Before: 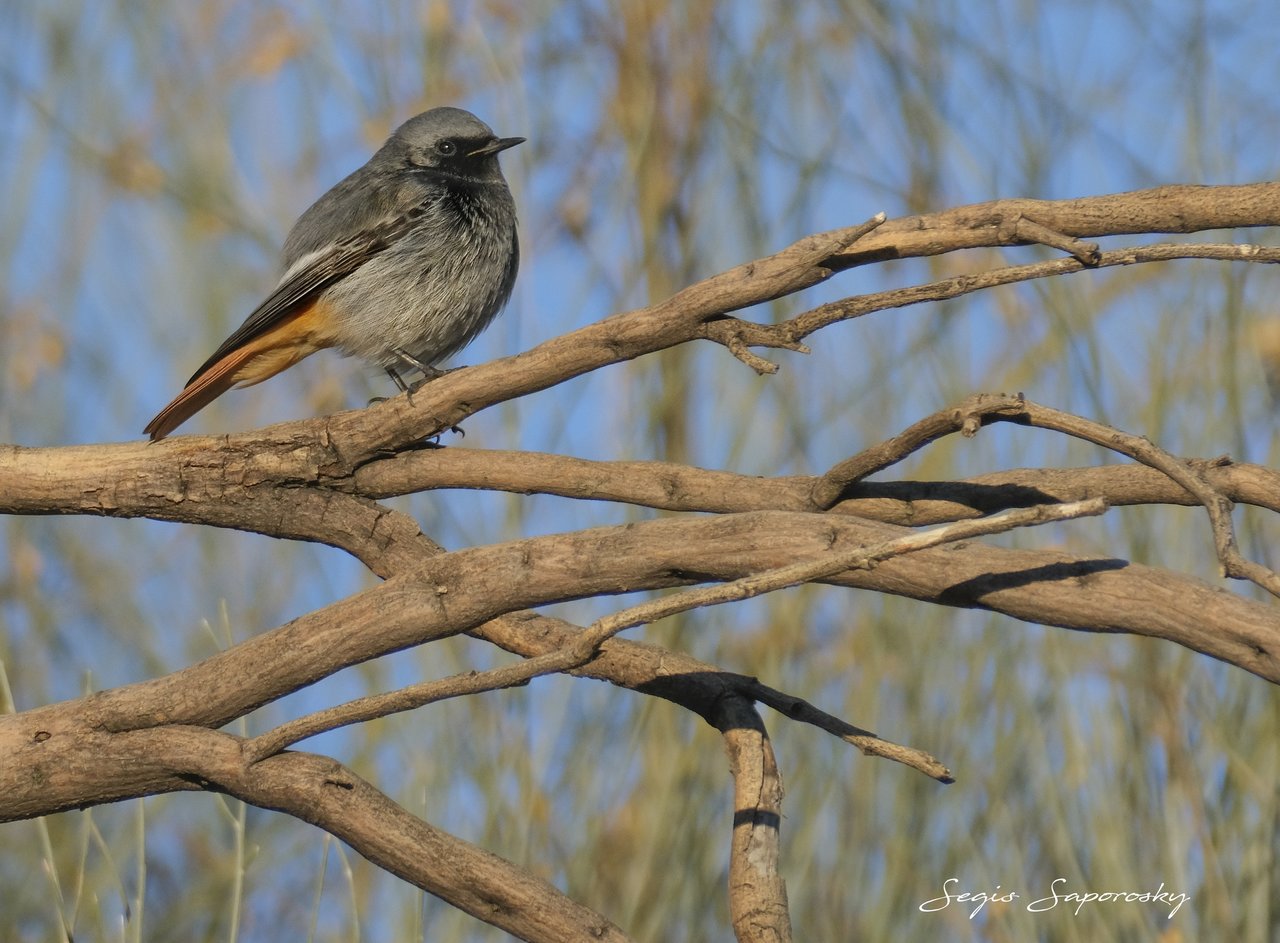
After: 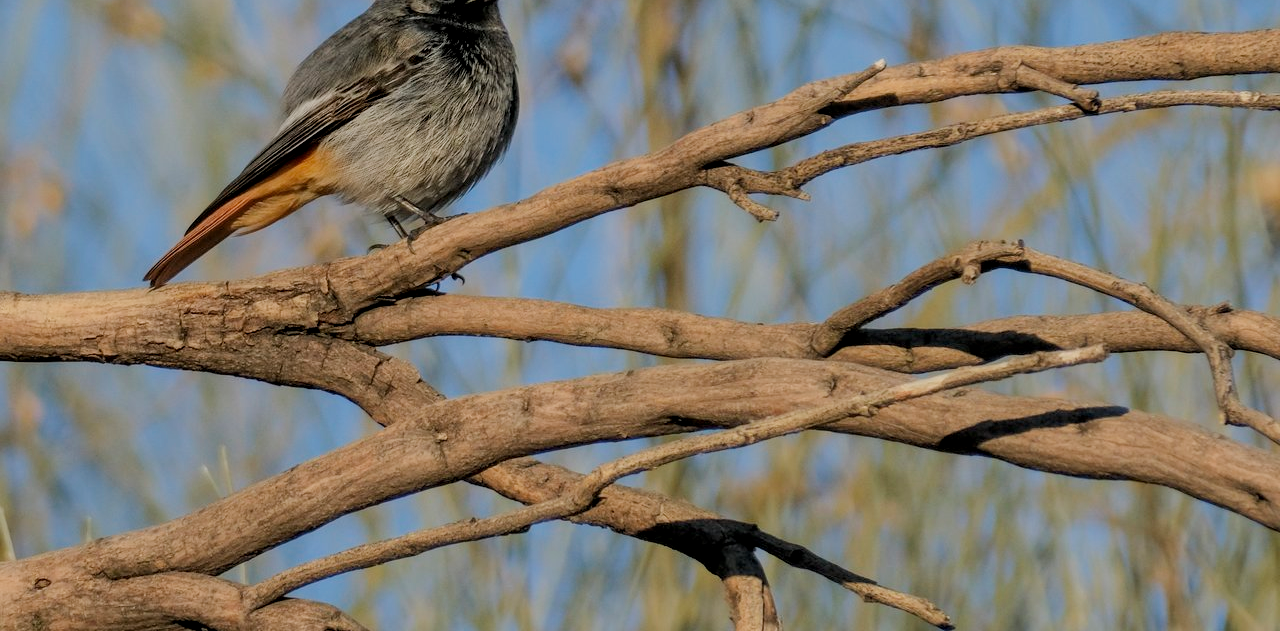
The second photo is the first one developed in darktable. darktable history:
crop: top 16.228%, bottom 16.783%
filmic rgb: black relative exposure -7.65 EV, white relative exposure 4.56 EV, hardness 3.61, iterations of high-quality reconstruction 0
local contrast: on, module defaults
